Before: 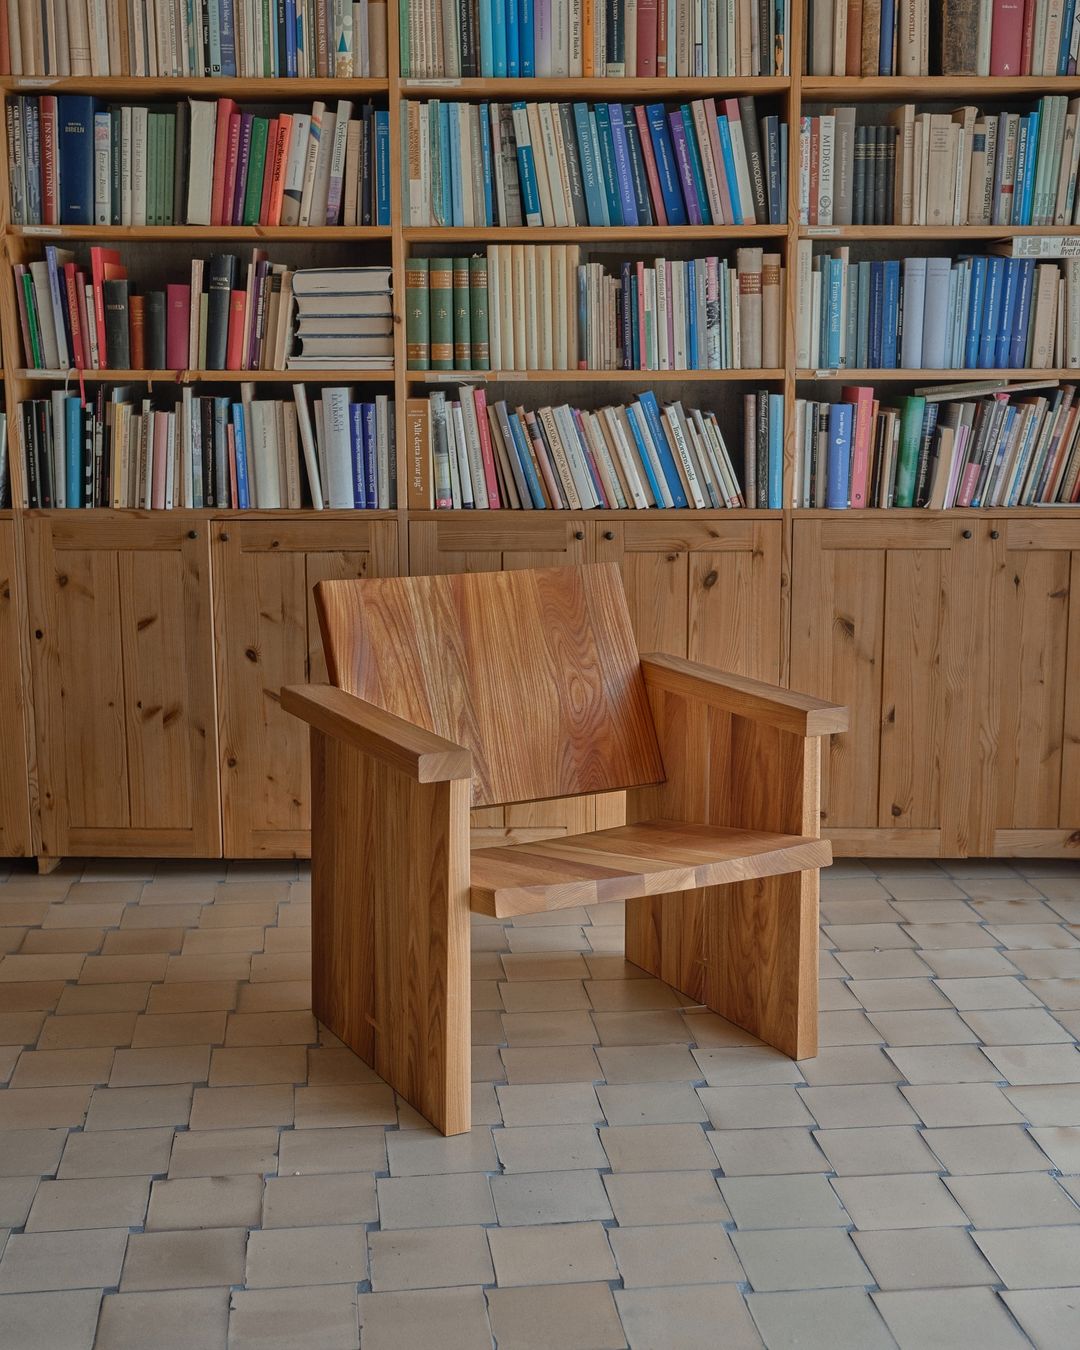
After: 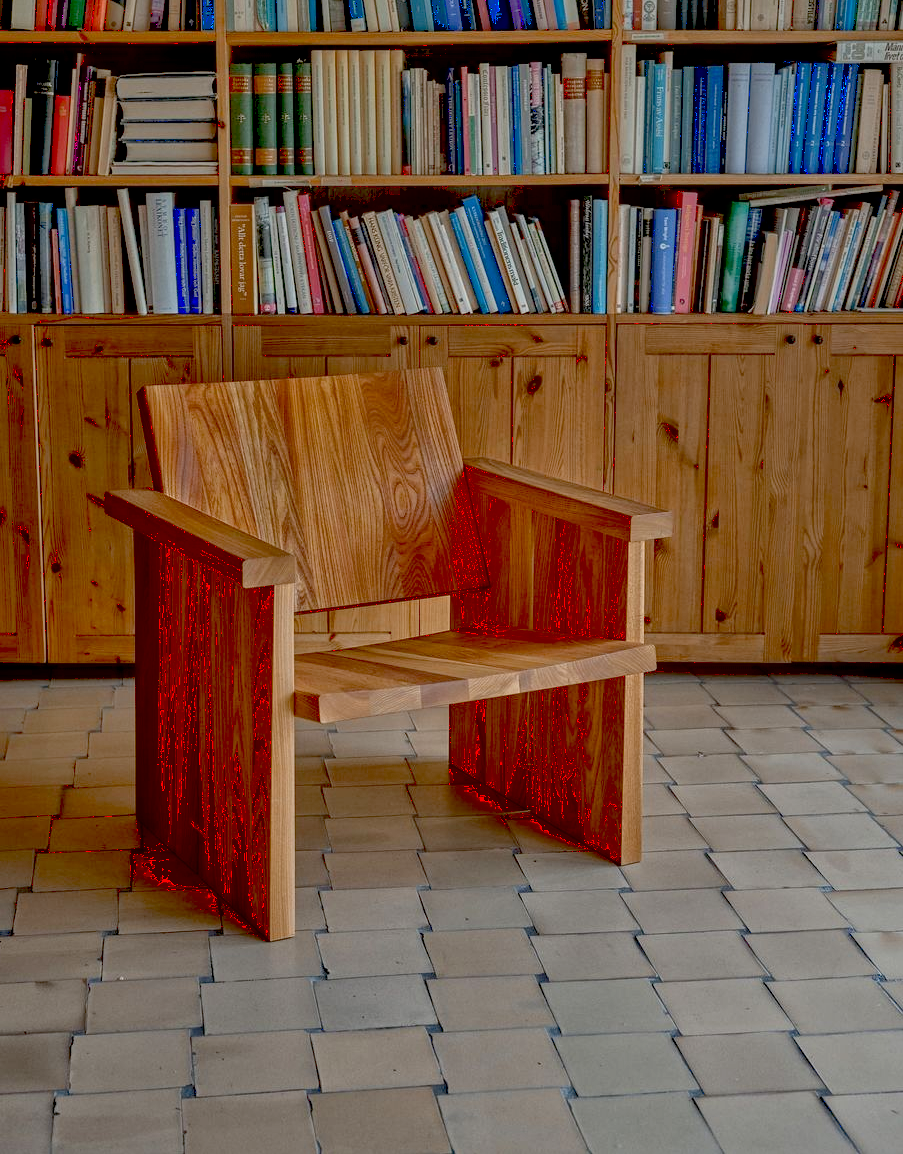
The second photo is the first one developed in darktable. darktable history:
crop: left 16.348%, top 14.507%
exposure: black level correction 0.047, exposure 0.012 EV, compensate highlight preservation false
tone curve: curves: ch0 [(0, 0) (0.003, 0.051) (0.011, 0.054) (0.025, 0.056) (0.044, 0.07) (0.069, 0.092) (0.1, 0.119) (0.136, 0.149) (0.177, 0.189) (0.224, 0.231) (0.277, 0.278) (0.335, 0.329) (0.399, 0.386) (0.468, 0.454) (0.543, 0.524) (0.623, 0.603) (0.709, 0.687) (0.801, 0.776) (0.898, 0.878) (1, 1)], color space Lab, linked channels, preserve colors none
local contrast: on, module defaults
shadows and highlights: highlights color adjustment 52.01%
